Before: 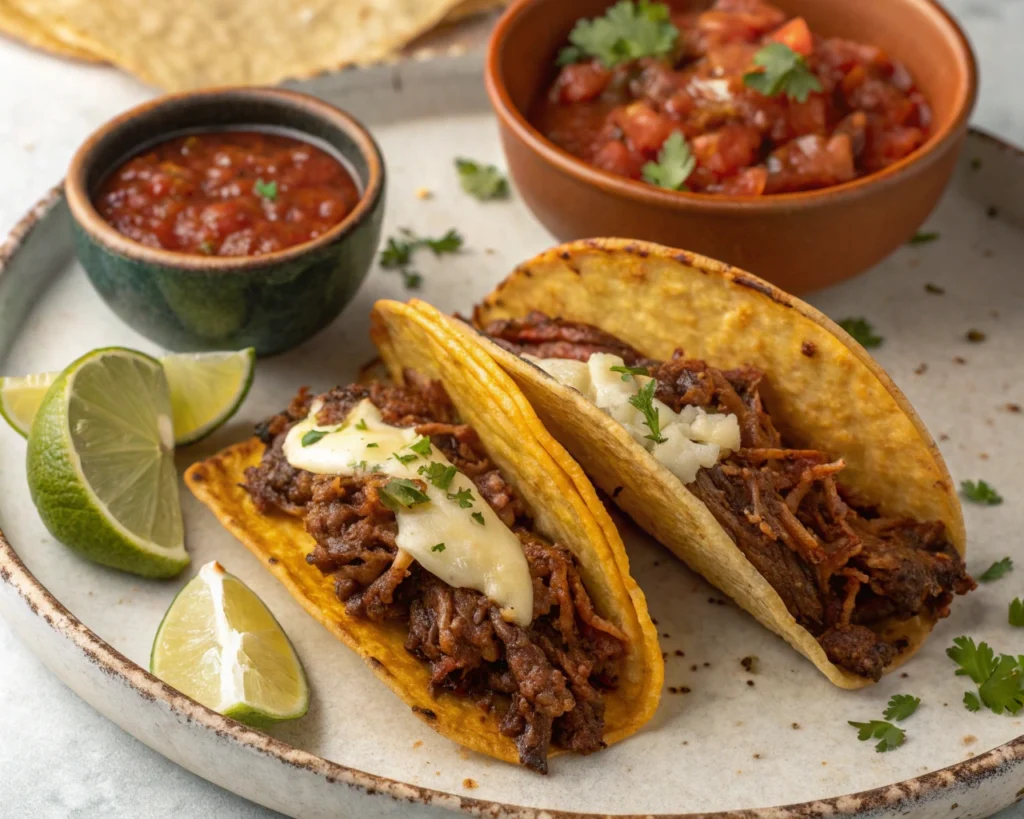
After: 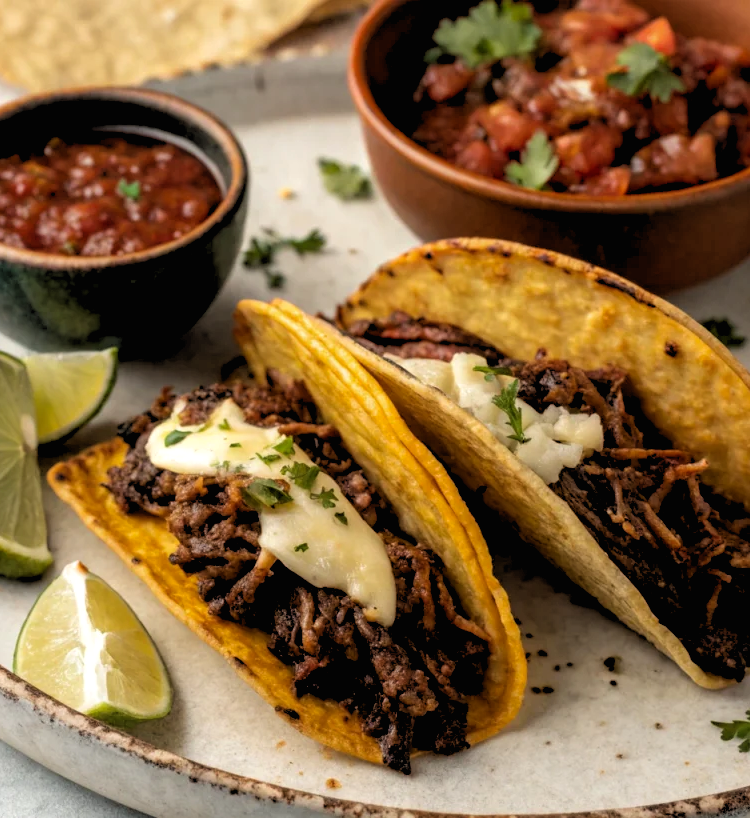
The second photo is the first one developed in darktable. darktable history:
crop: left 13.443%, right 13.31%
contrast brightness saturation: contrast -0.02, brightness -0.01, saturation 0.03
rgb levels: levels [[0.034, 0.472, 0.904], [0, 0.5, 1], [0, 0.5, 1]]
